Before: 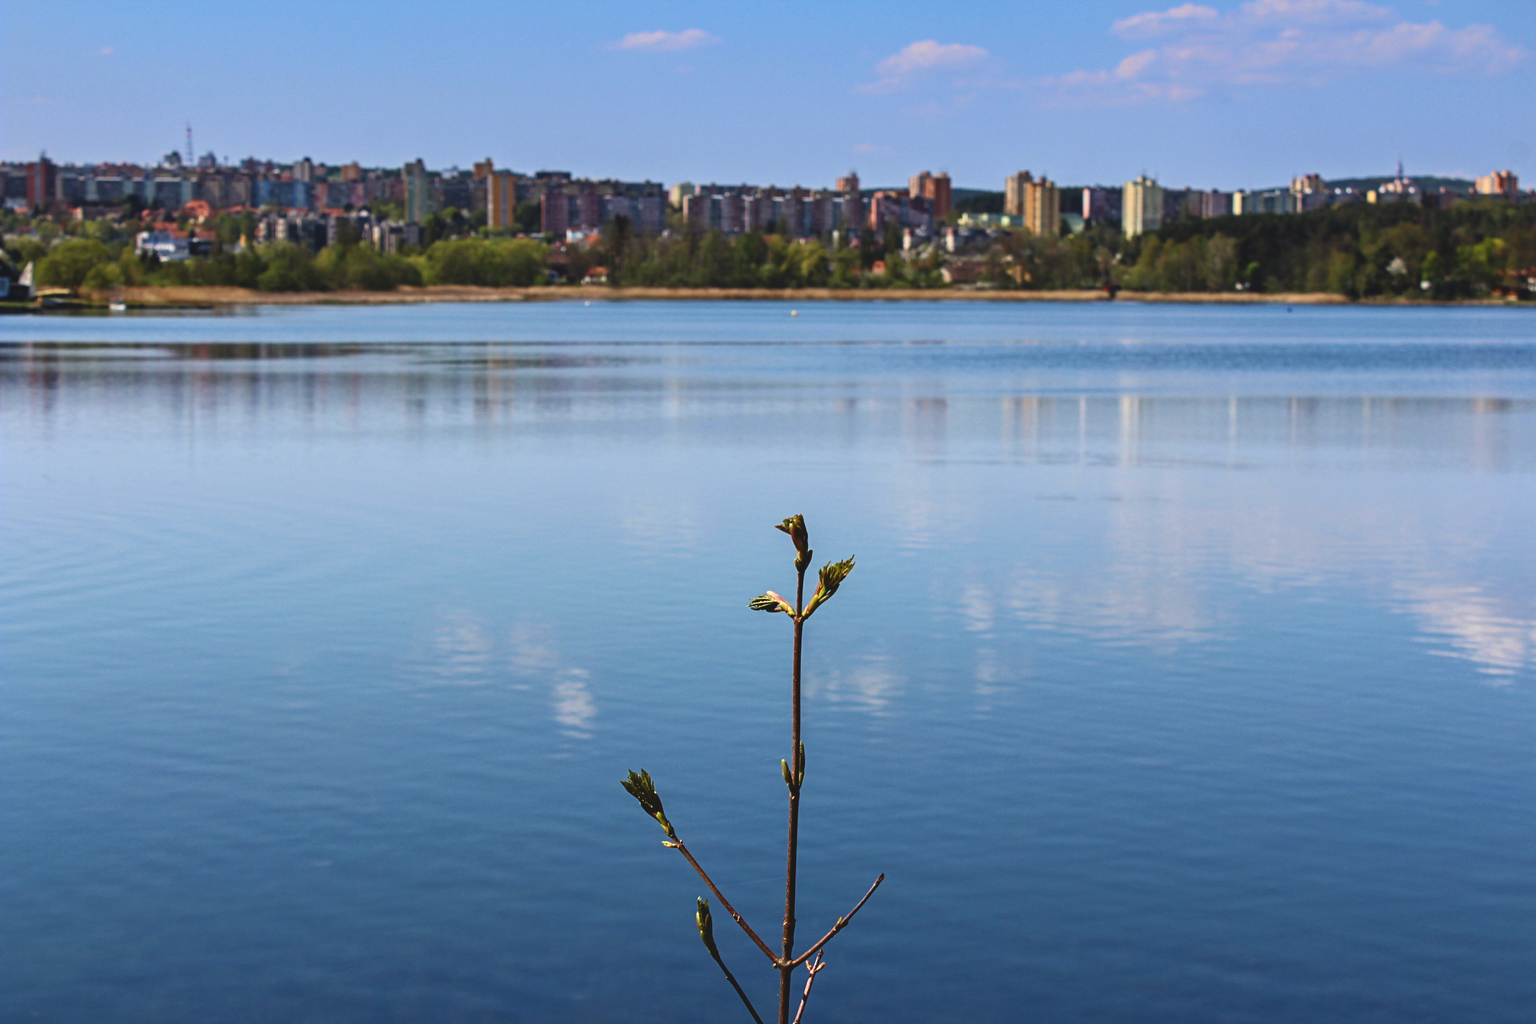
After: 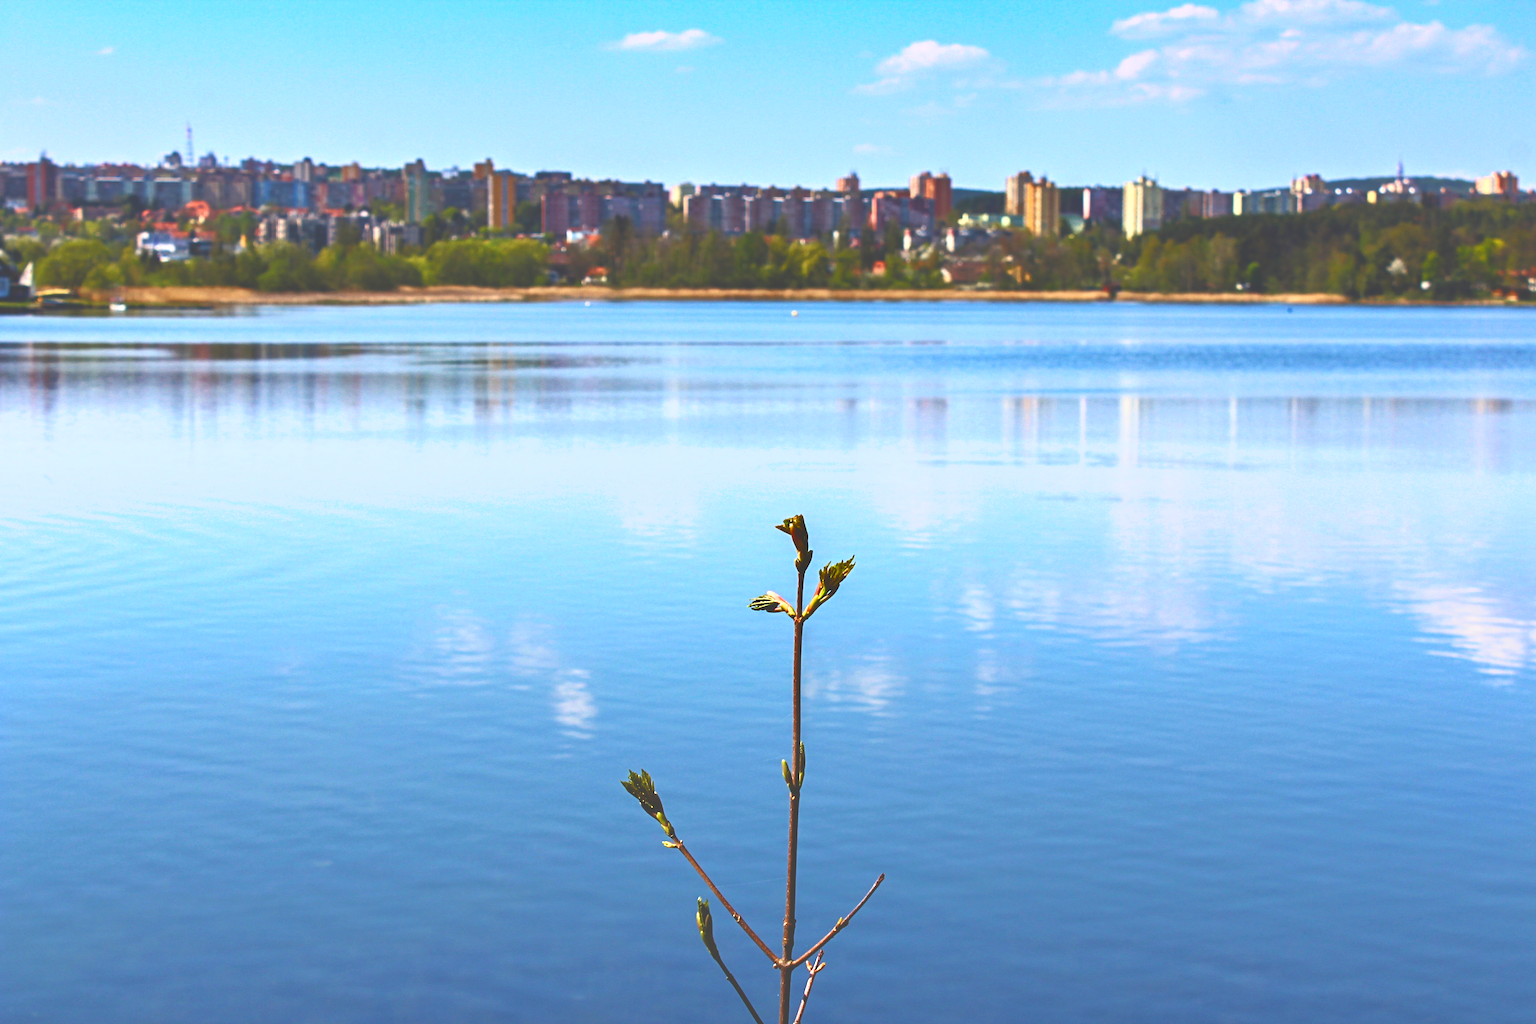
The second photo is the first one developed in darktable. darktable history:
local contrast: detail 69%
shadows and highlights: radius 336.06, shadows 28.6, highlights color adjustment 73.5%, soften with gaussian
exposure: black level correction 0.001, exposure 1.12 EV, compensate exposure bias true, compensate highlight preservation false
